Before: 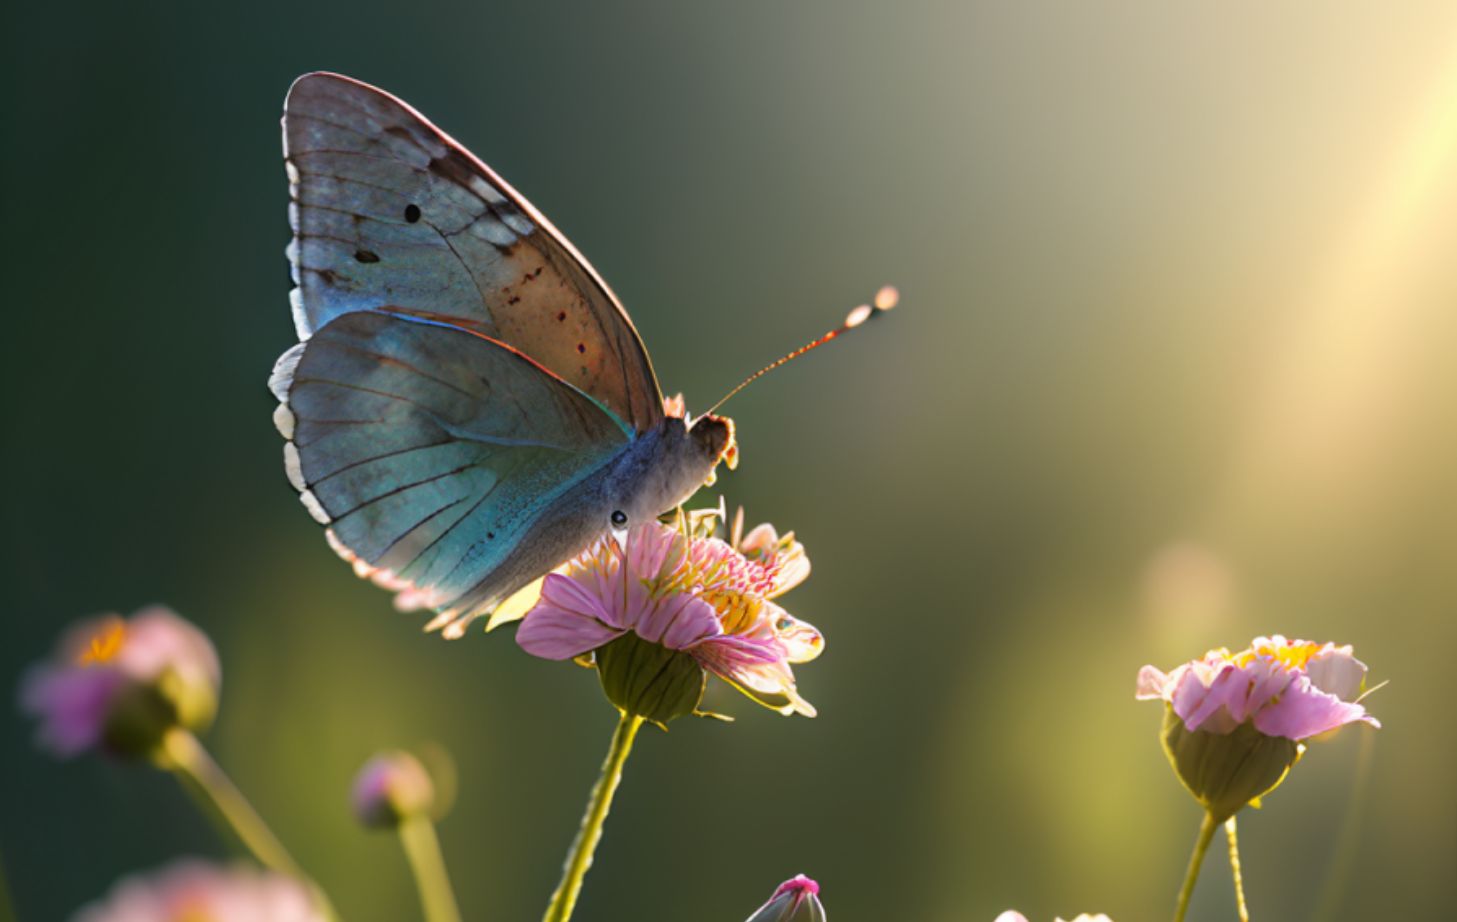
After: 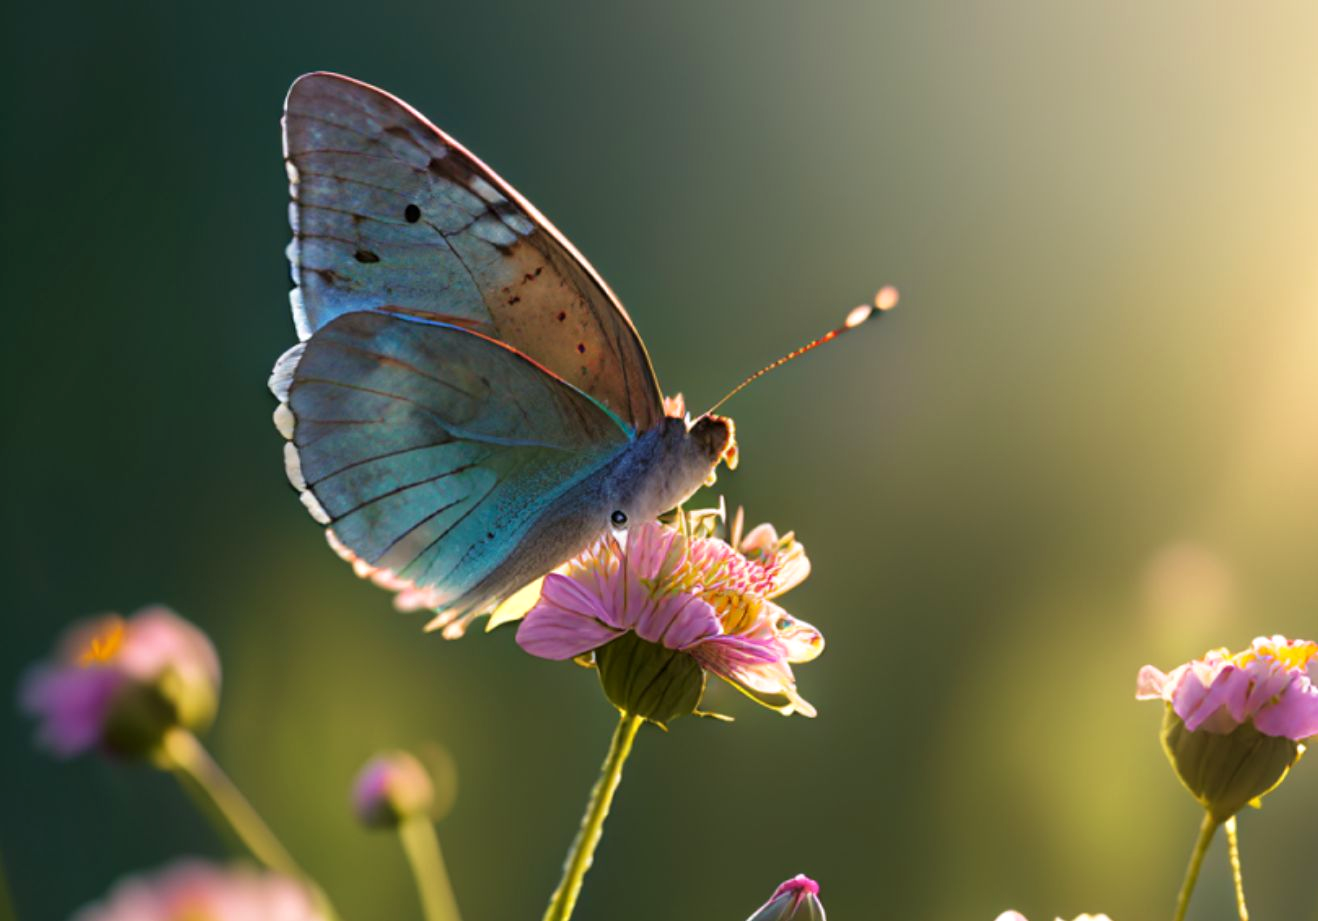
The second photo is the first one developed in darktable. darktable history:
crop: right 9.509%, bottom 0.031%
contrast equalizer: octaves 7, y [[0.6 ×6], [0.55 ×6], [0 ×6], [0 ×6], [0 ×6]], mix 0.15
velvia: on, module defaults
